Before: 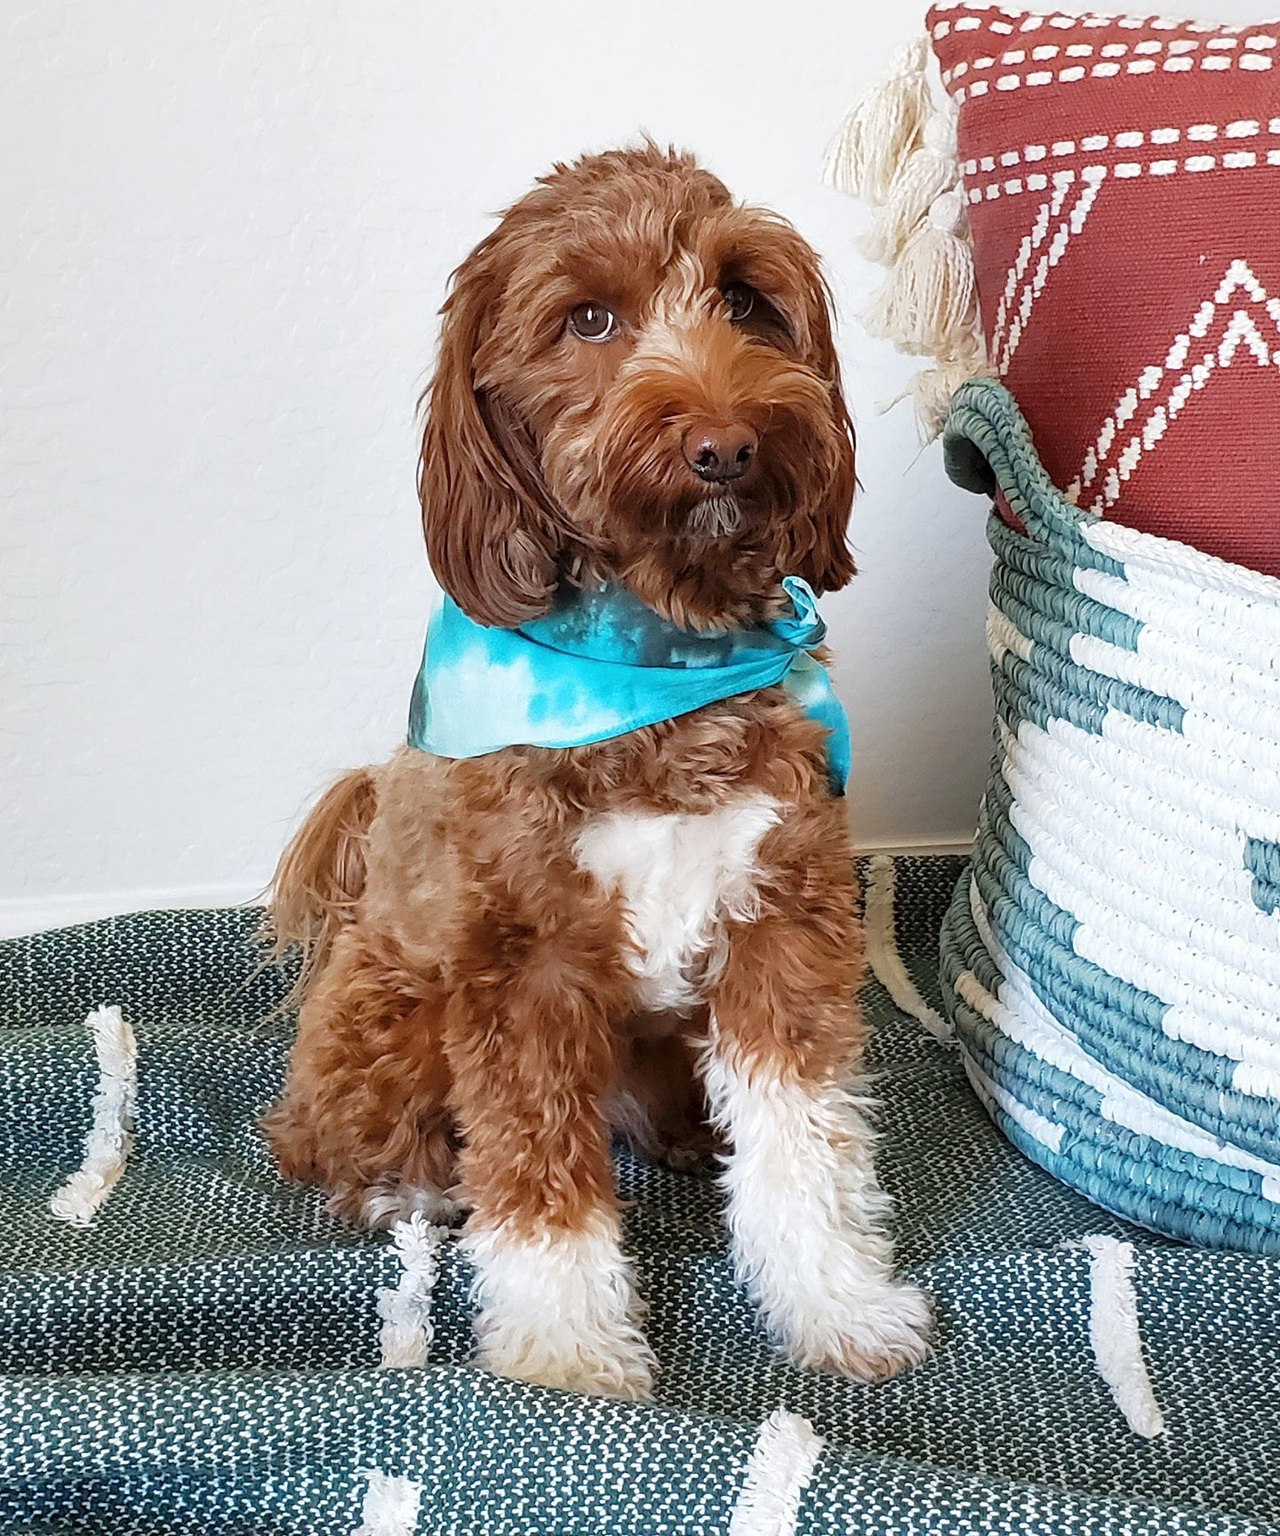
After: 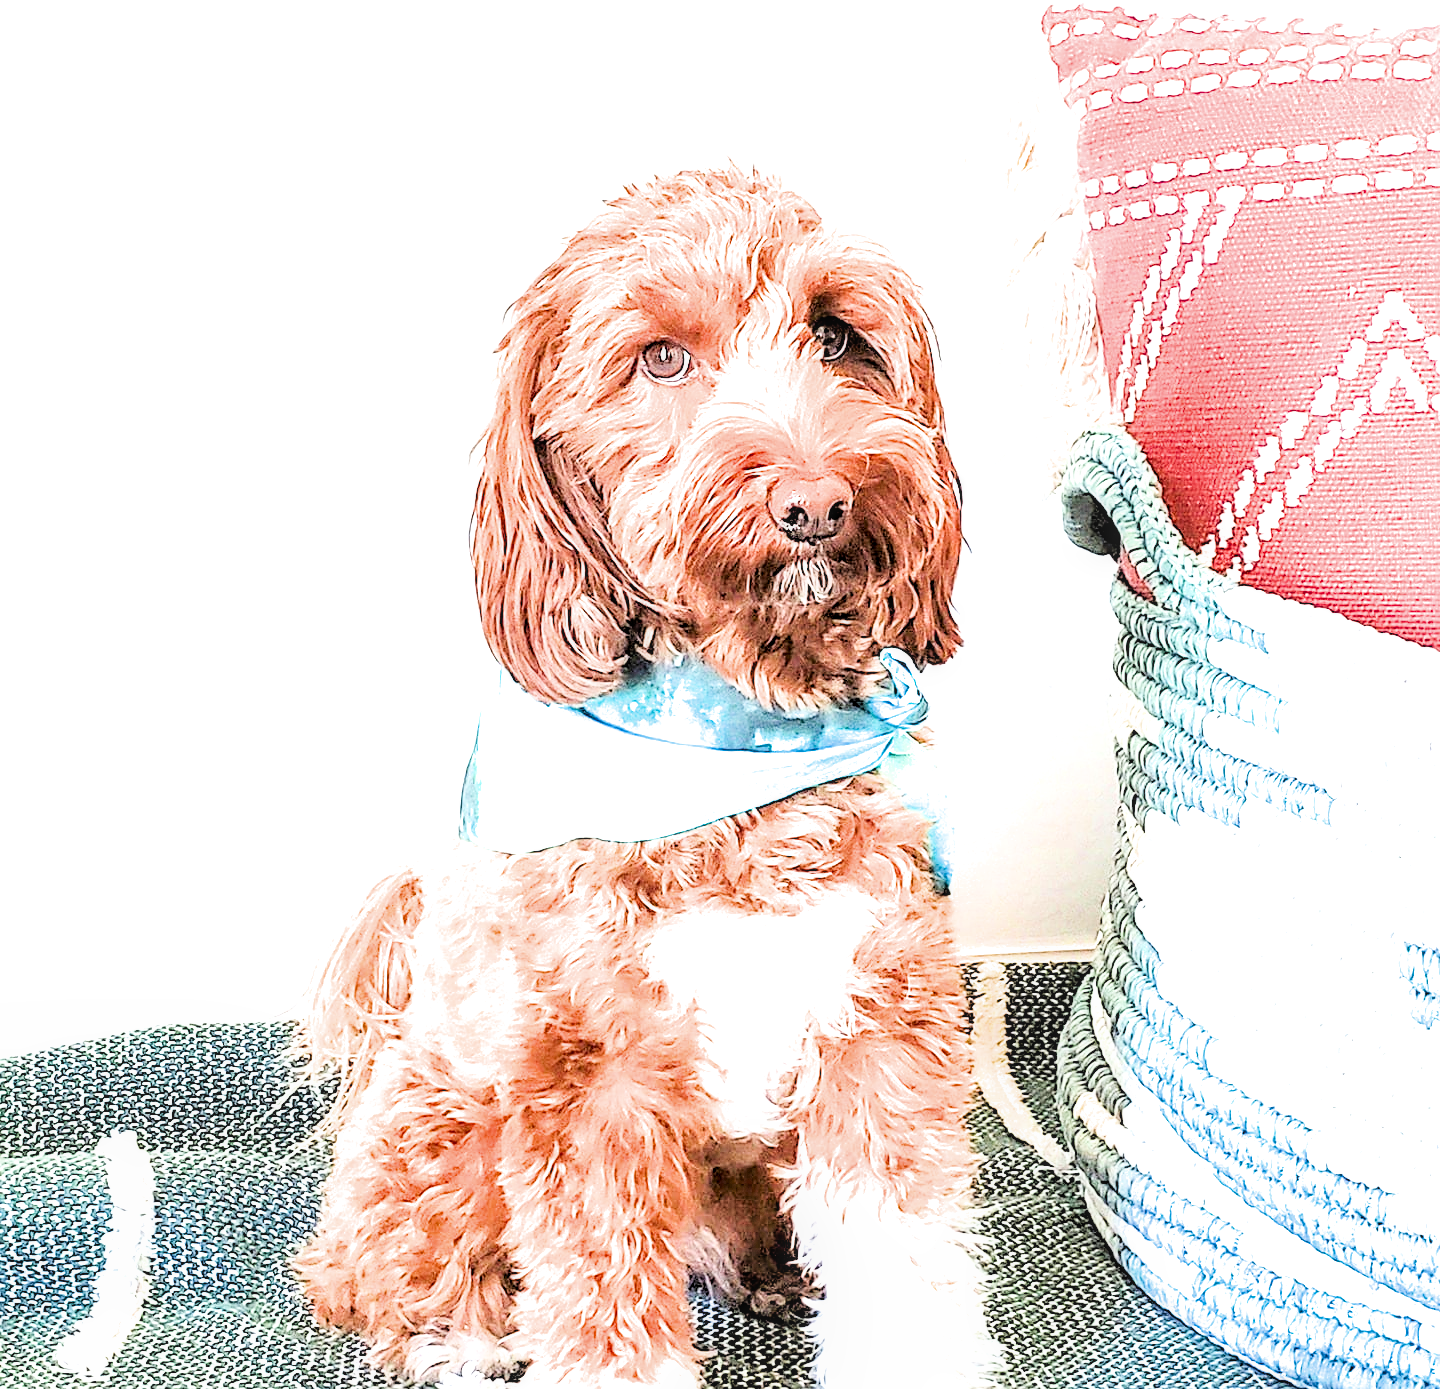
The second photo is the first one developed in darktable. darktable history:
crop: bottom 19.587%
sharpen: on, module defaults
local contrast: on, module defaults
filmic rgb: black relative exposure -5.06 EV, white relative exposure 3.97 EV, hardness 2.91, contrast 1.189
exposure: exposure 2.179 EV, compensate highlight preservation false
tone equalizer: -8 EV -1.11 EV, -7 EV -0.971 EV, -6 EV -0.898 EV, -5 EV -0.565 EV, -3 EV 0.565 EV, -2 EV 0.85 EV, -1 EV 1.01 EV, +0 EV 1.08 EV
